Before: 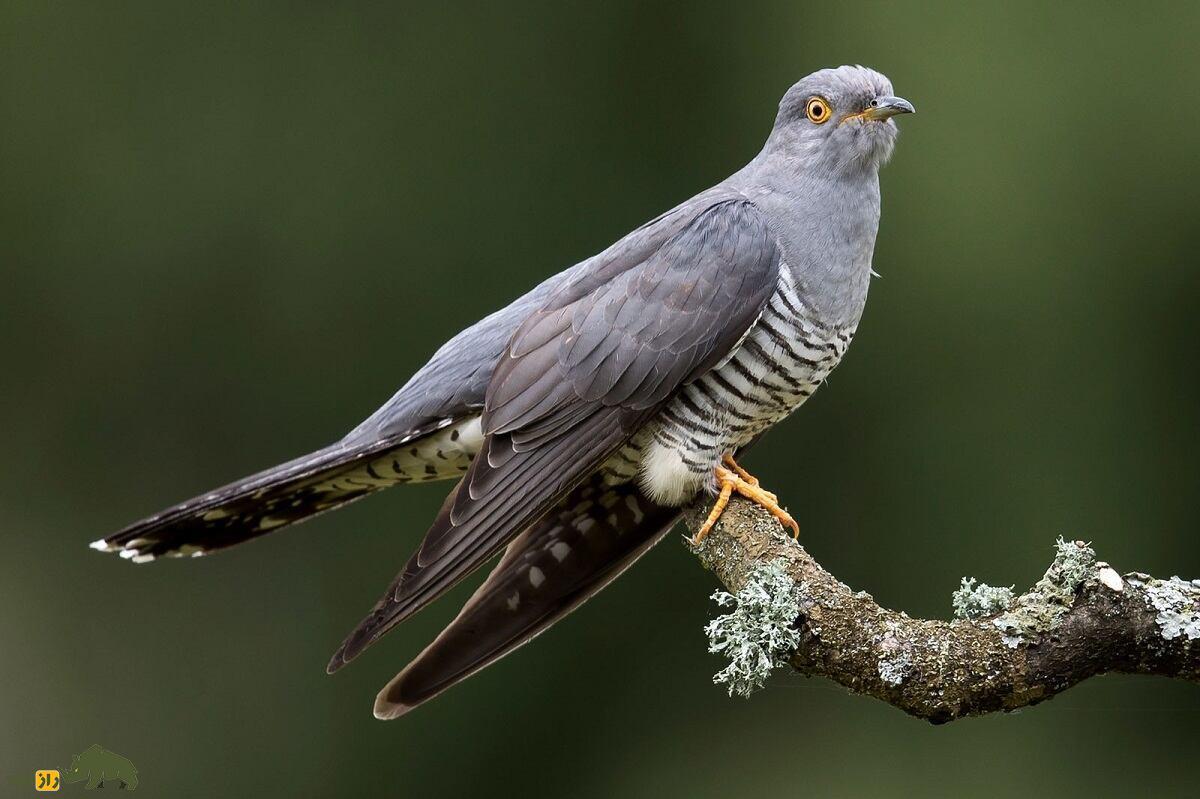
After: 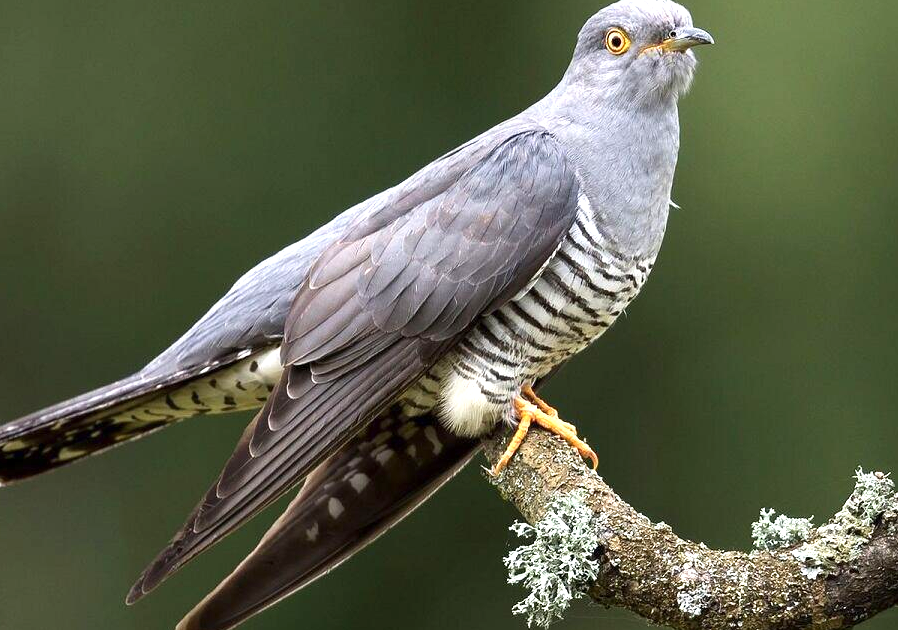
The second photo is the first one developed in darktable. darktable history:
crop: left 16.768%, top 8.653%, right 8.362%, bottom 12.485%
exposure: exposure 0.77 EV, compensate highlight preservation false
